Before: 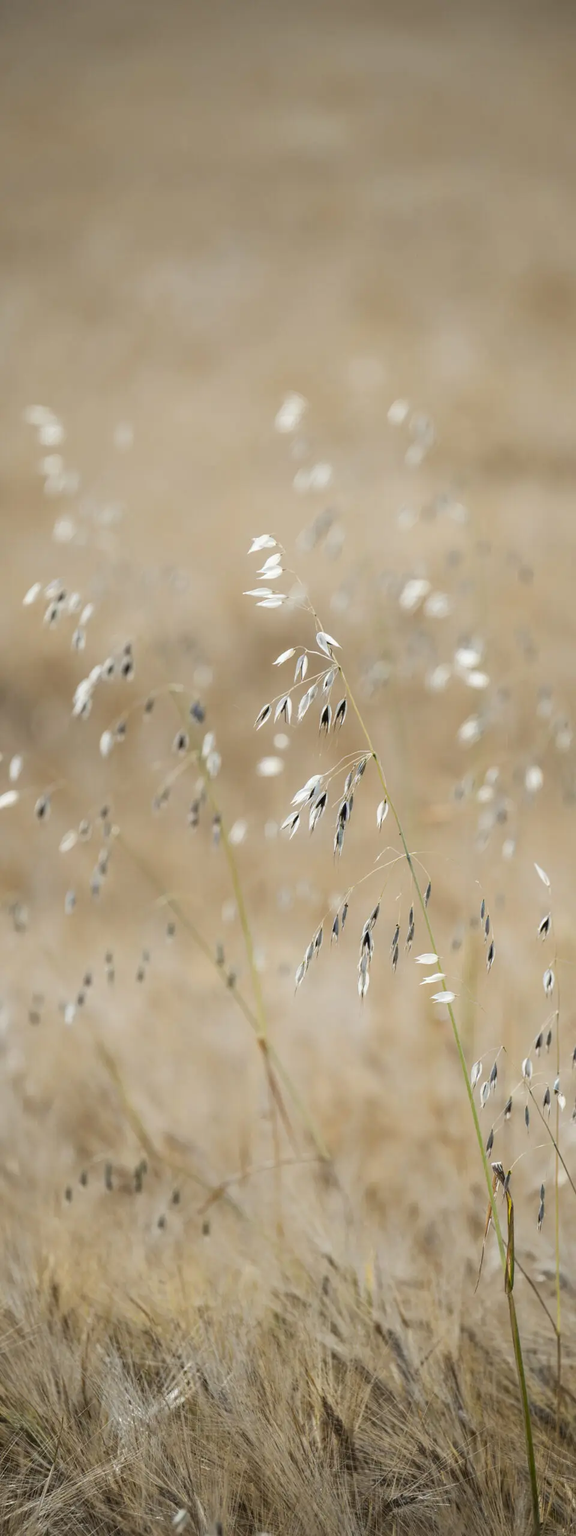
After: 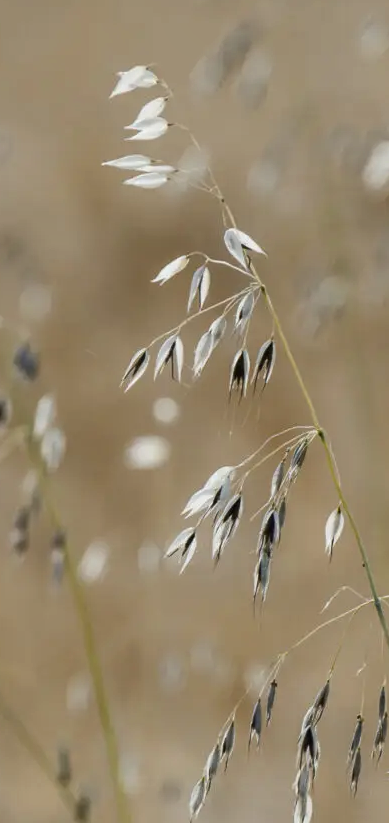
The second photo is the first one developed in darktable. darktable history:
crop: left 31.646%, top 32.261%, right 27.789%, bottom 35.572%
shadows and highlights: white point adjustment -3.73, highlights -63.35, soften with gaussian
